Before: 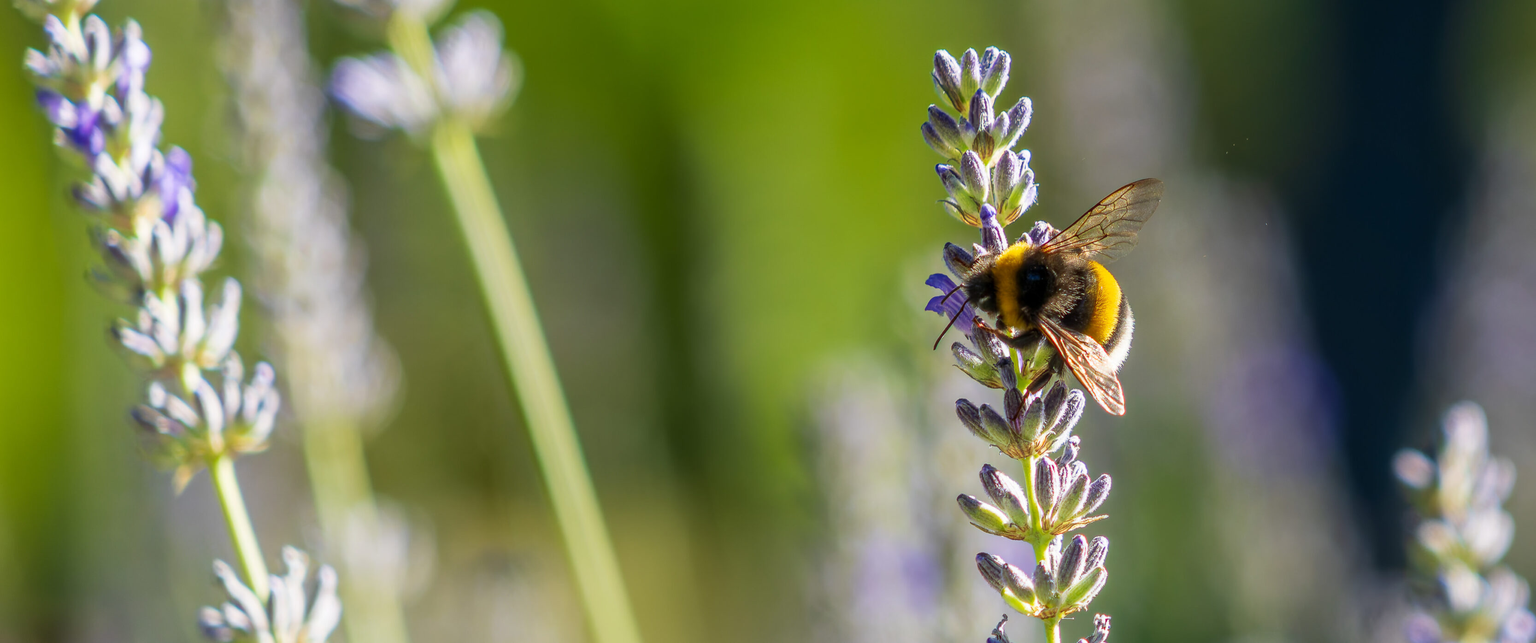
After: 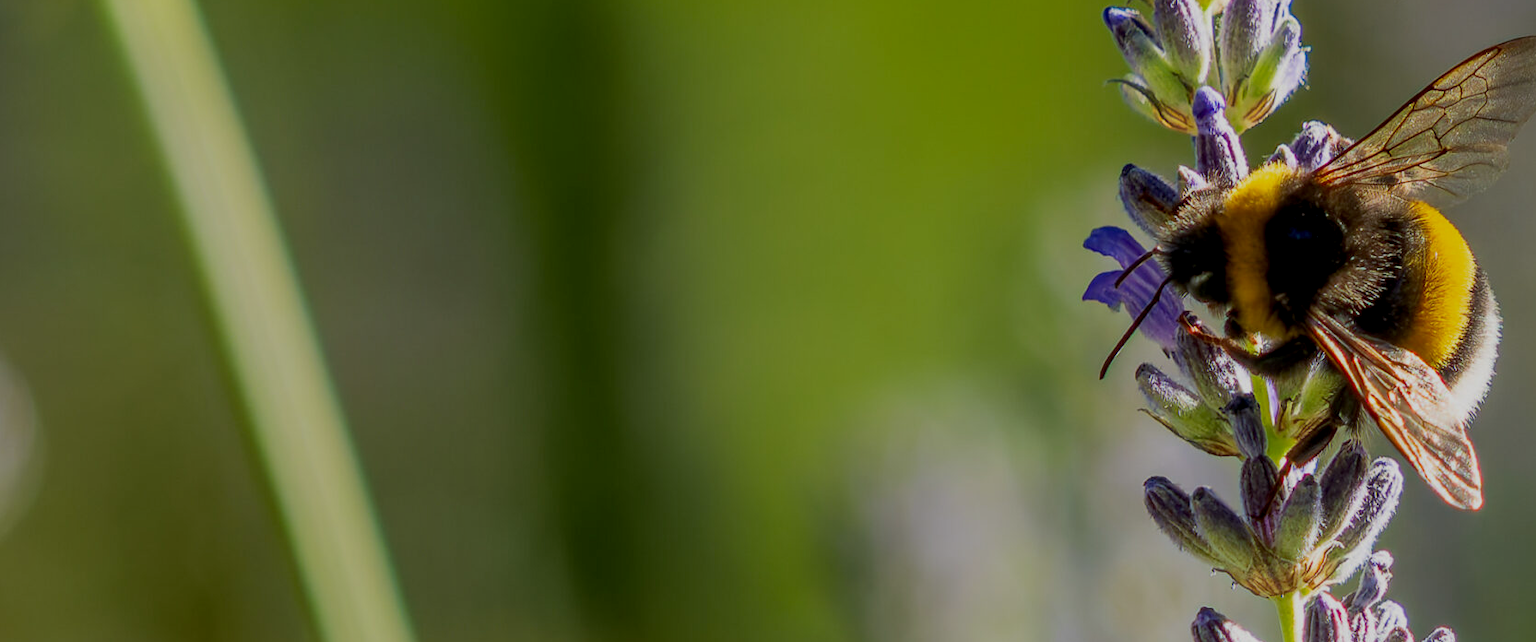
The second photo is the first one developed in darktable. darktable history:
exposure: black level correction 0.009, exposure -0.637 EV, compensate highlight preservation false
shadows and highlights: shadows 37.27, highlights -28.18, soften with gaussian
crop: left 25%, top 25%, right 25%, bottom 25%
